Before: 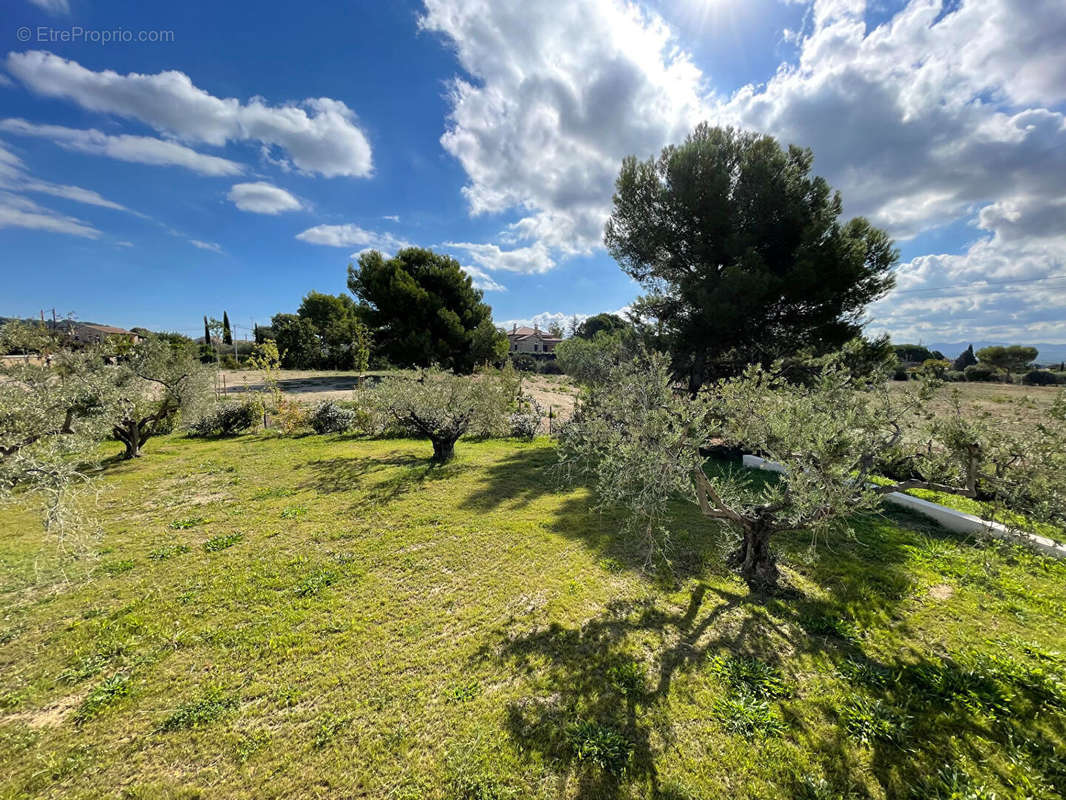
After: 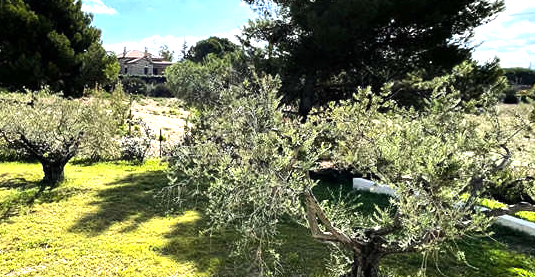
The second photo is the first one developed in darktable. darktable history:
tone equalizer: -8 EV -0.75 EV, -7 EV -0.7 EV, -6 EV -0.6 EV, -5 EV -0.4 EV, -3 EV 0.4 EV, -2 EV 0.6 EV, -1 EV 0.7 EV, +0 EV 0.75 EV, edges refinement/feathering 500, mask exposure compensation -1.57 EV, preserve details no
crop: left 36.607%, top 34.735%, right 13.146%, bottom 30.611%
exposure: exposure 0.6 EV, compensate highlight preservation false
